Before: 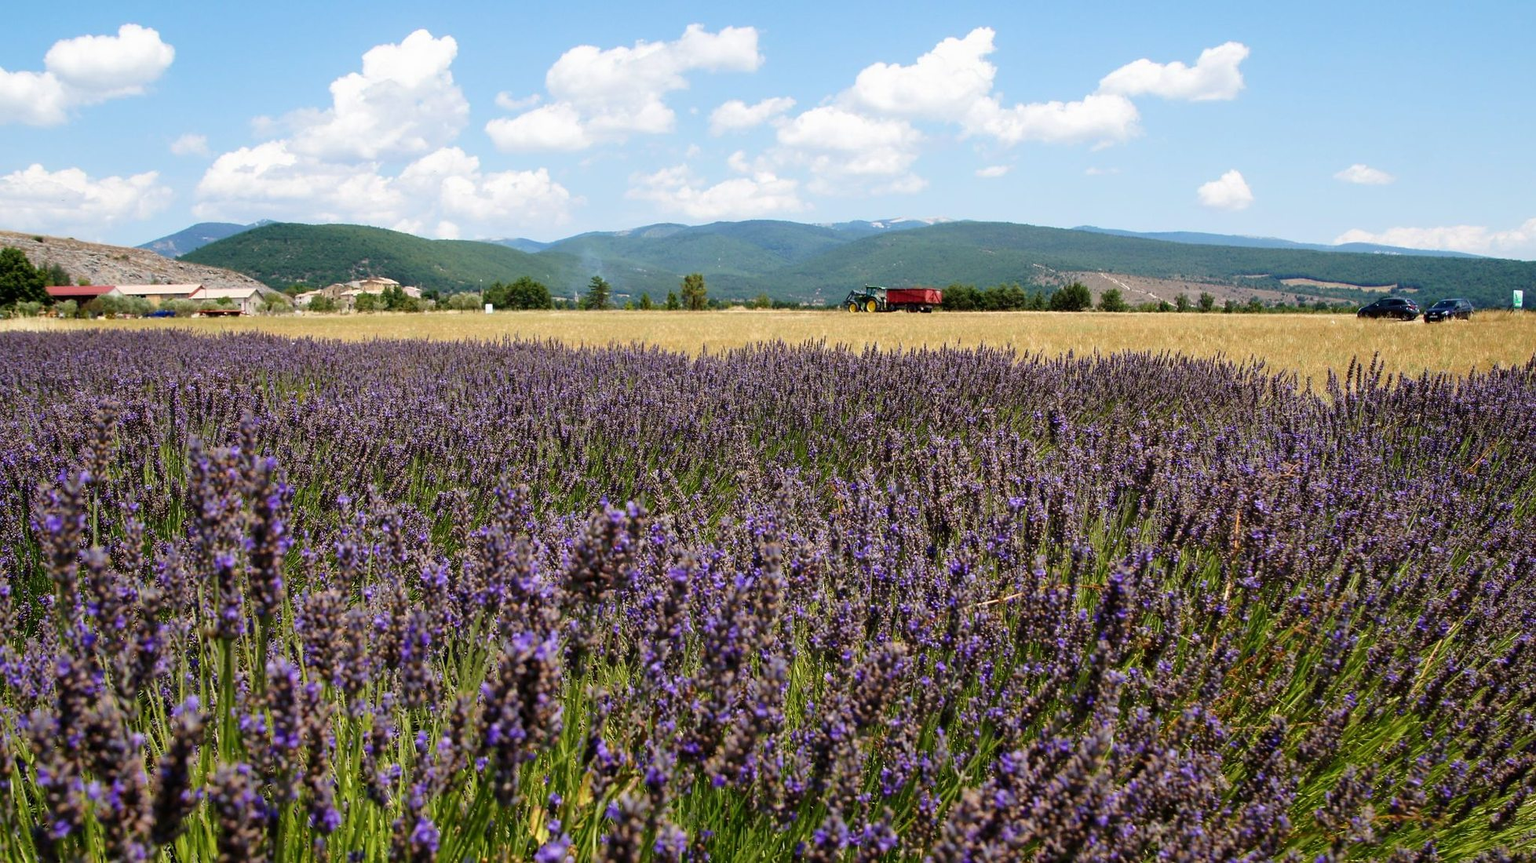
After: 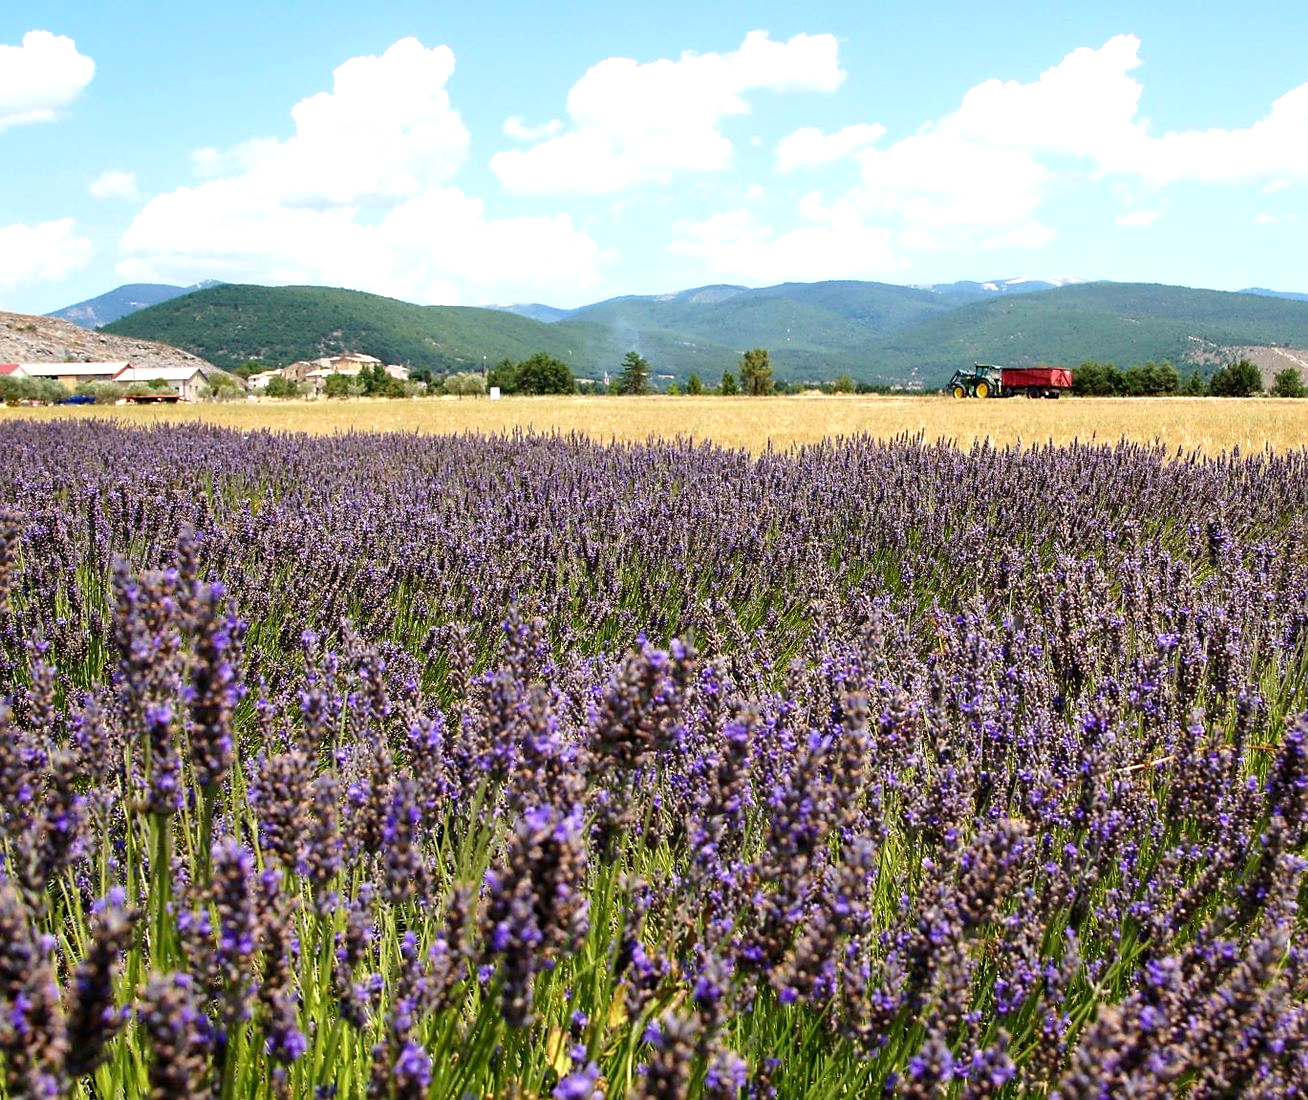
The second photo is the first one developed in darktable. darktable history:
sharpen: radius 1.533, amount 0.374, threshold 1.323
levels: mode automatic, levels [0.016, 0.5, 0.996]
exposure: black level correction 0.001, exposure 0.498 EV, compensate highlight preservation false
crop and rotate: left 6.556%, right 26.591%
